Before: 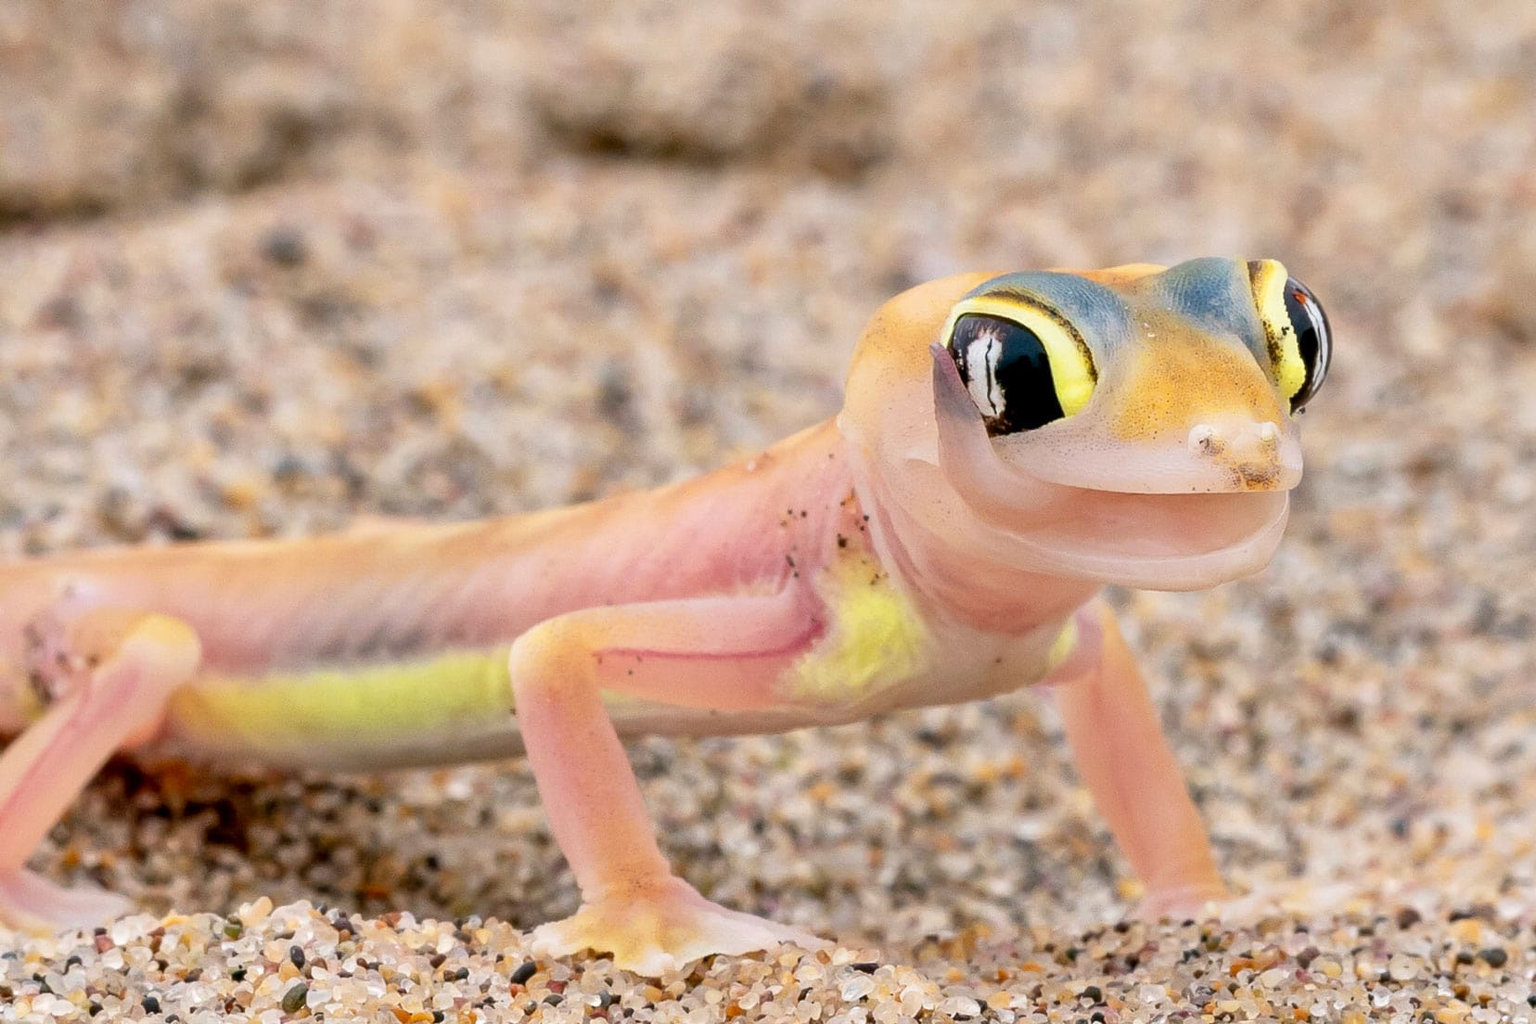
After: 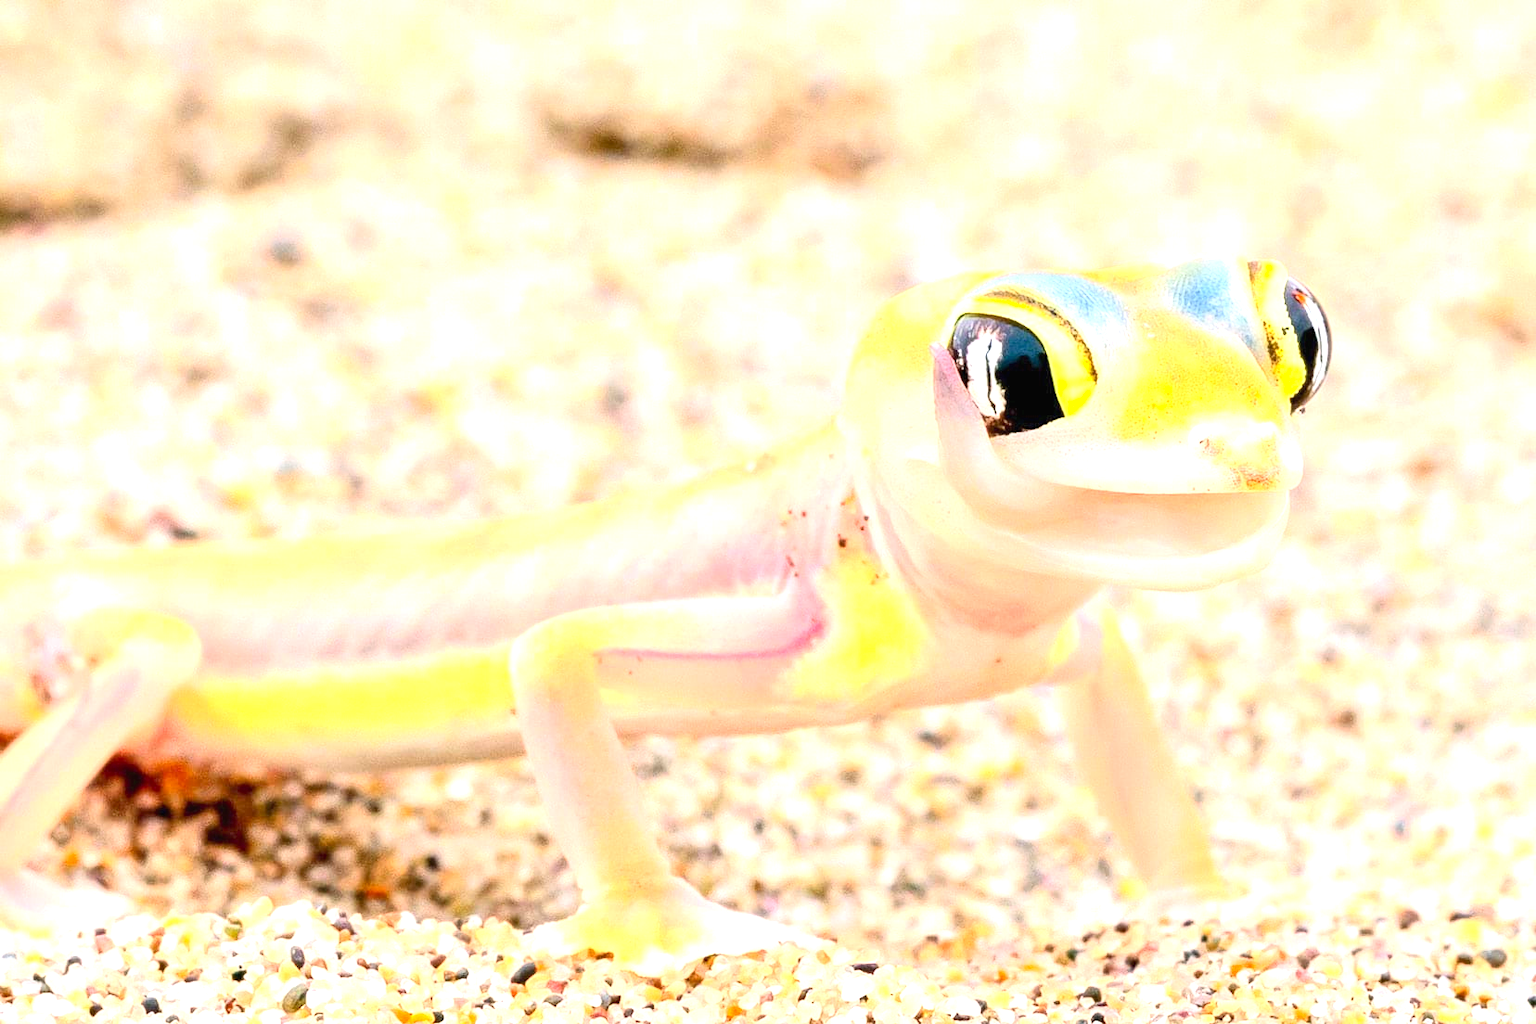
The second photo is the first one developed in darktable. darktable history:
exposure: black level correction 0, exposure 1.463 EV, compensate highlight preservation false
contrast brightness saturation: contrast 0.202, brightness 0.168, saturation 0.22
